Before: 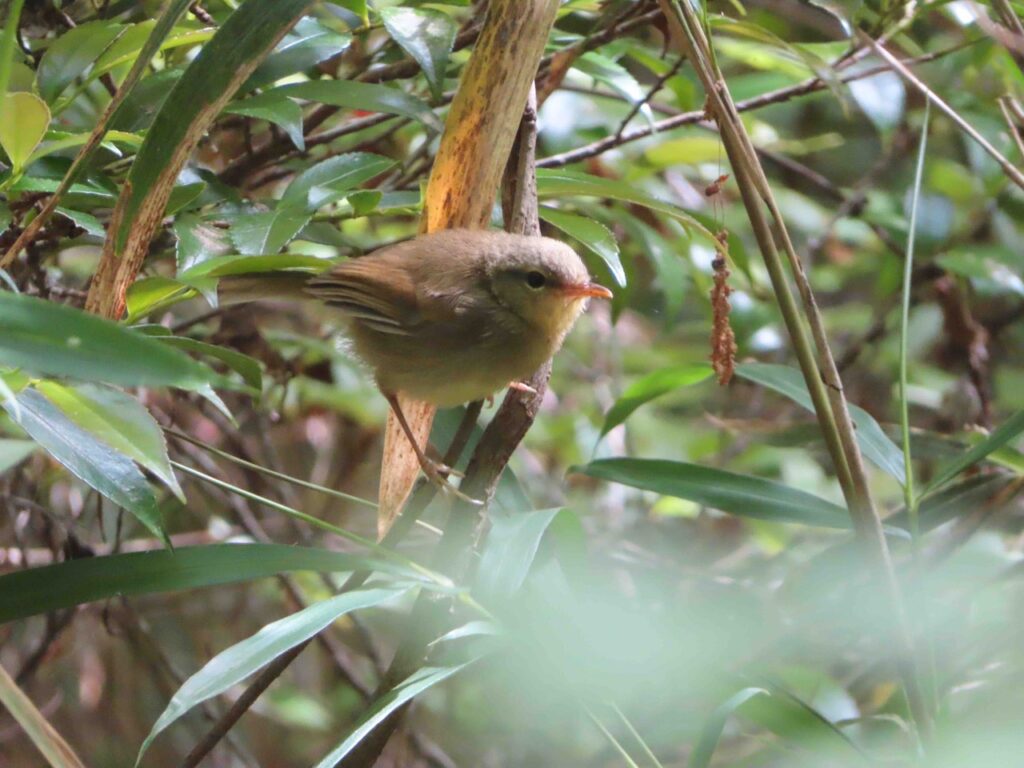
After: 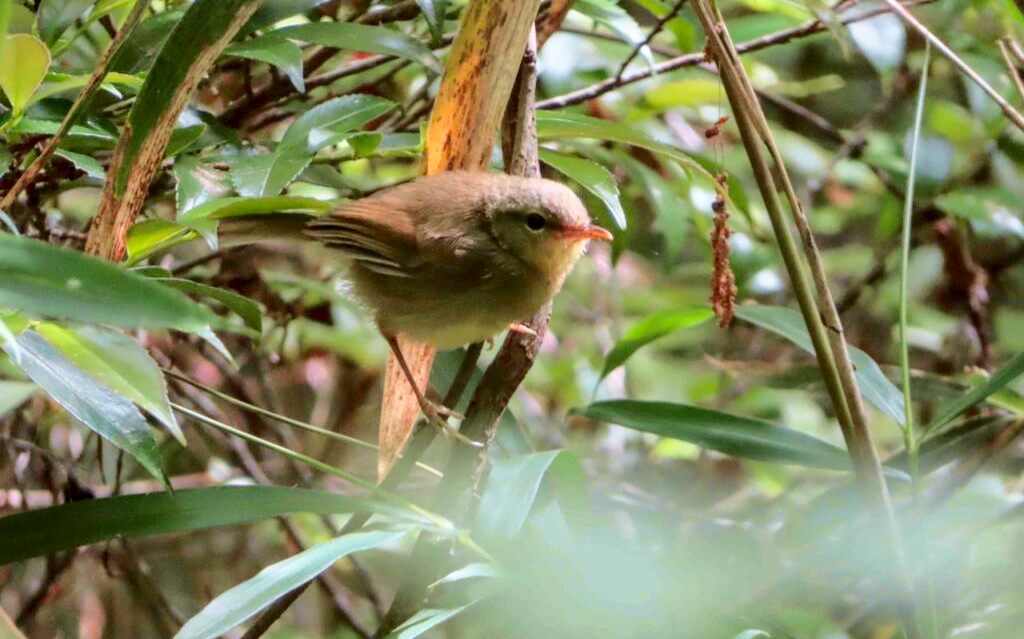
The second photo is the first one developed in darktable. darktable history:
crop: top 7.625%, bottom 8.027%
exposure: black level correction 0.007, compensate highlight preservation false
local contrast: on, module defaults
tone curve: curves: ch0 [(0, 0) (0.058, 0.027) (0.214, 0.183) (0.295, 0.288) (0.48, 0.541) (0.658, 0.703) (0.741, 0.775) (0.844, 0.866) (0.986, 0.957)]; ch1 [(0, 0) (0.172, 0.123) (0.312, 0.296) (0.437, 0.429) (0.471, 0.469) (0.502, 0.5) (0.513, 0.515) (0.572, 0.603) (0.617, 0.653) (0.68, 0.724) (0.889, 0.924) (1, 1)]; ch2 [(0, 0) (0.411, 0.424) (0.489, 0.49) (0.502, 0.5) (0.512, 0.524) (0.549, 0.578) (0.604, 0.628) (0.709, 0.748) (1, 1)], color space Lab, independent channels, preserve colors none
shadows and highlights: shadows 60, soften with gaussian
